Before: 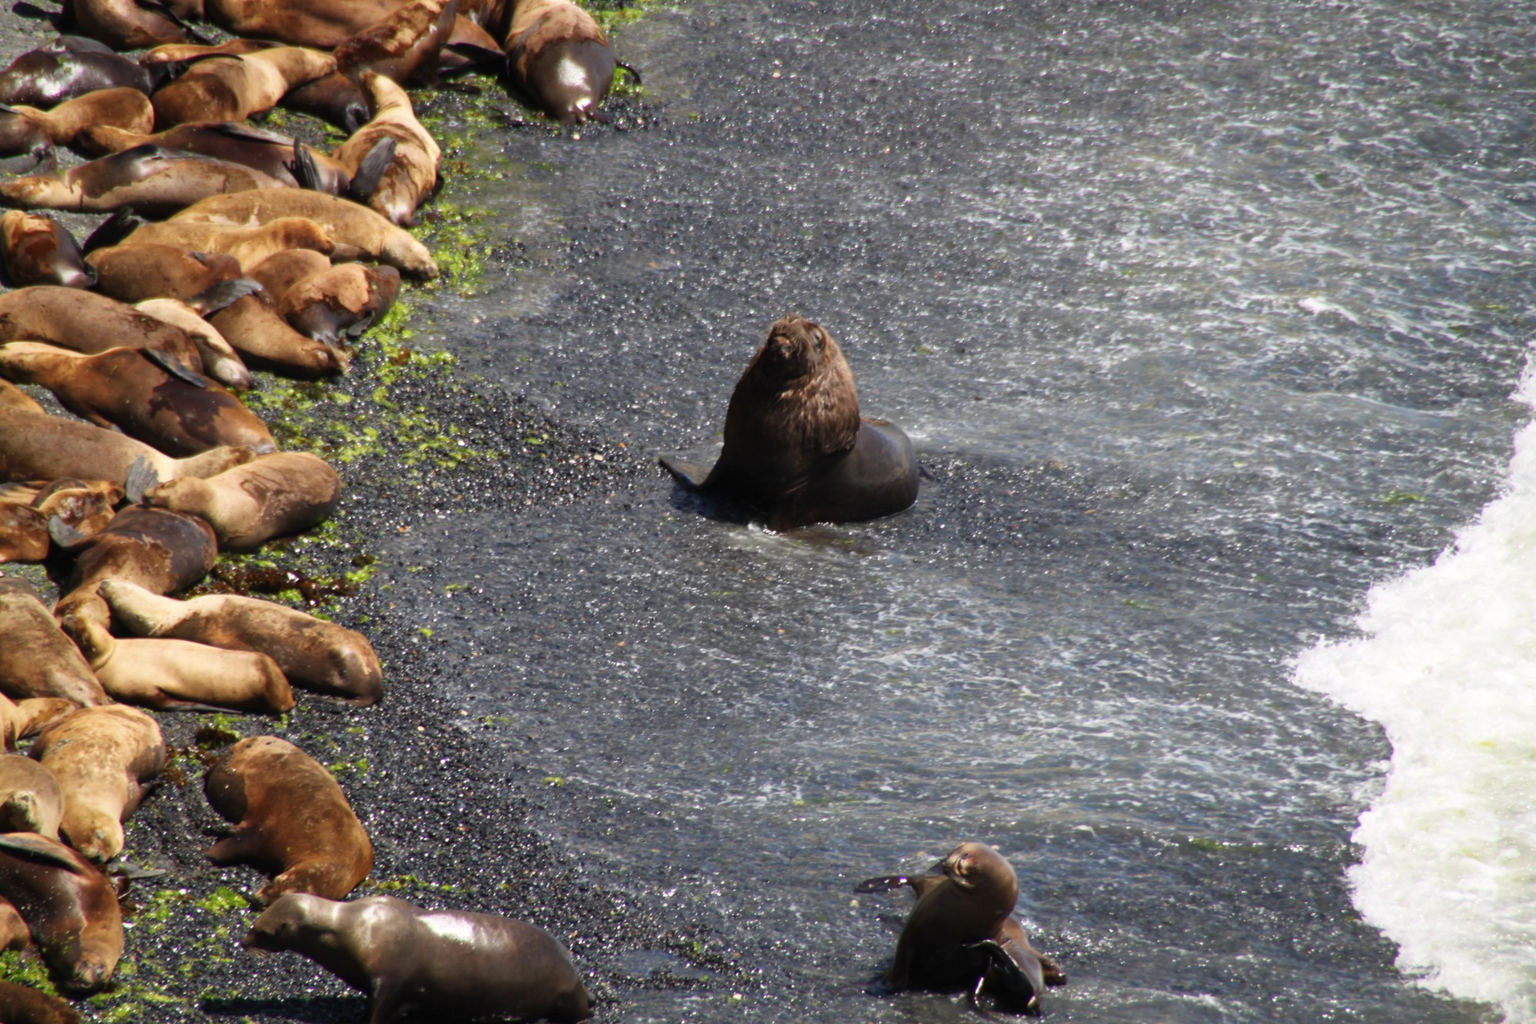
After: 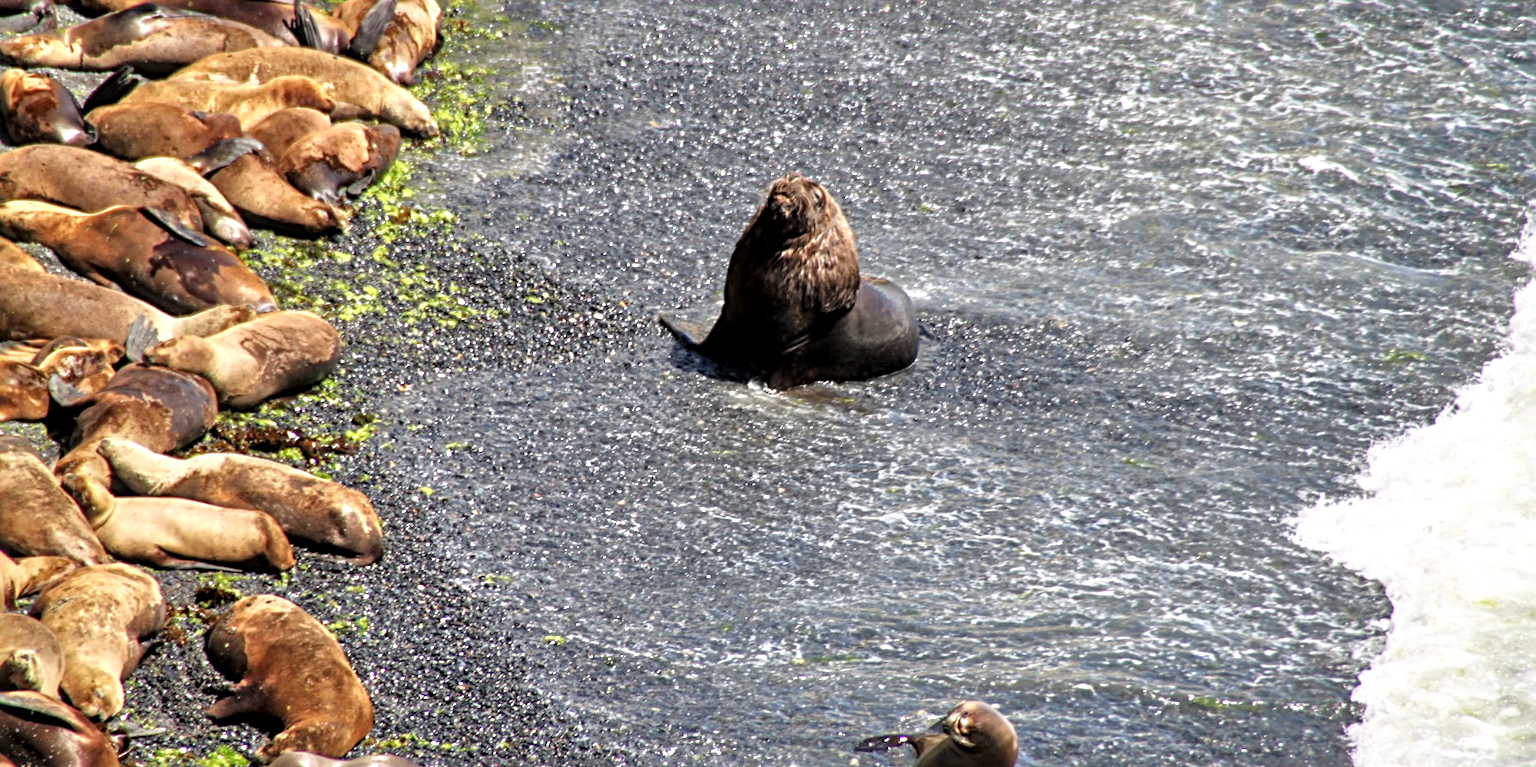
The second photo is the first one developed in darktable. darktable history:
tone equalizer: -7 EV 0.15 EV, -6 EV 0.6 EV, -5 EV 1.15 EV, -4 EV 1.33 EV, -3 EV 1.15 EV, -2 EV 0.6 EV, -1 EV 0.15 EV, mask exposure compensation -0.5 EV
sharpen: radius 4.883
crop: top 13.819%, bottom 11.169%
local contrast: detail 140%
